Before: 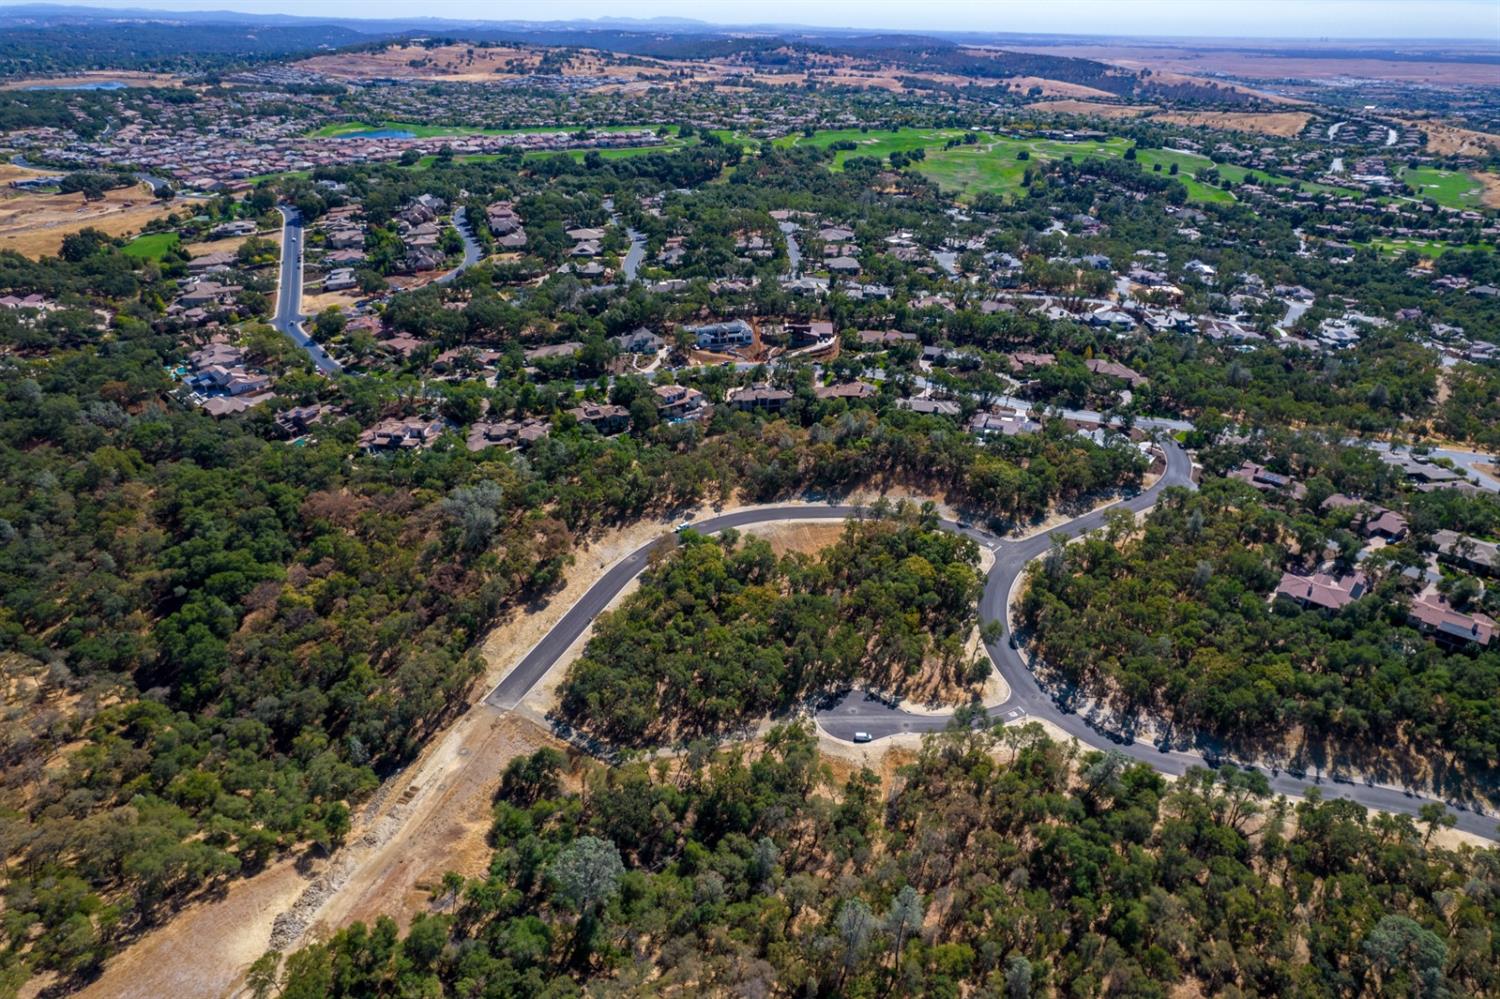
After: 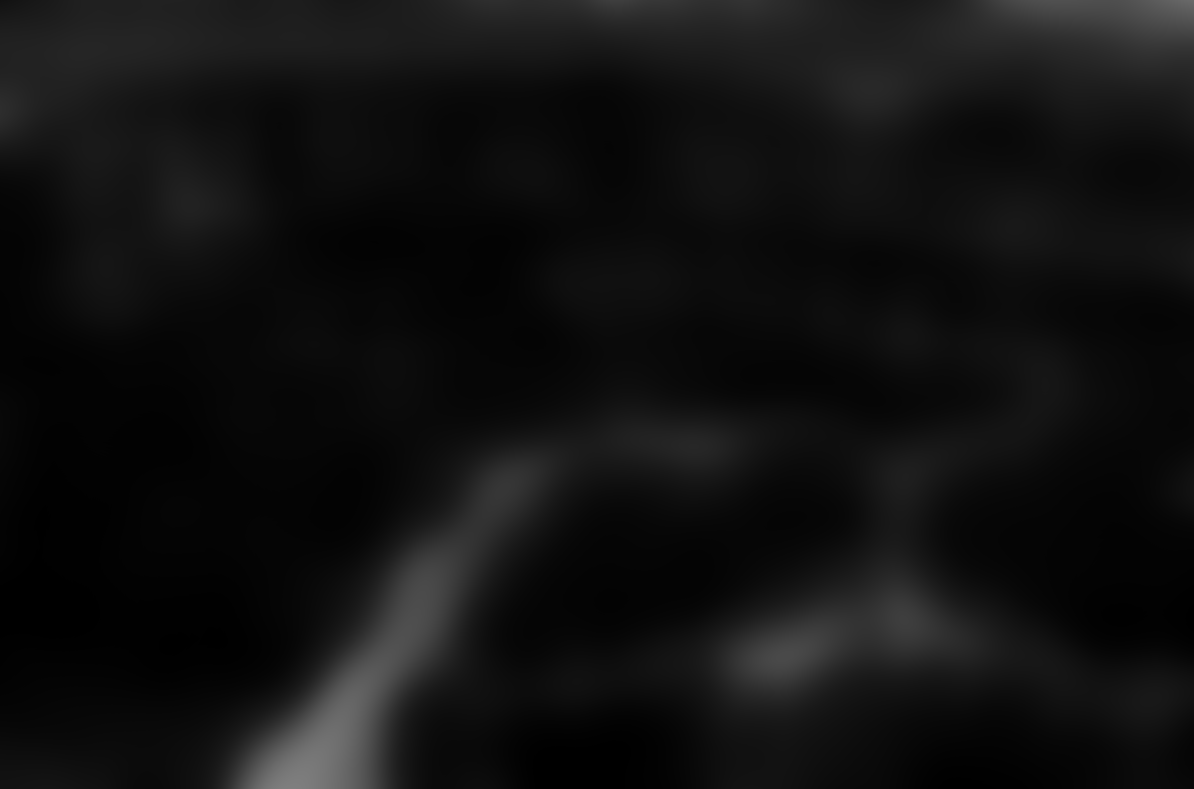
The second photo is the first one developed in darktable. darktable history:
crop: left 9.929%, top 3.475%, right 9.188%, bottom 9.529%
local contrast: on, module defaults
sharpen: on, module defaults
rotate and perspective: rotation -0.013°, lens shift (vertical) -0.027, lens shift (horizontal) 0.178, crop left 0.016, crop right 0.989, crop top 0.082, crop bottom 0.918
base curve: curves: ch0 [(0, 0) (0.303, 0.277) (1, 1)]
lowpass: radius 31.92, contrast 1.72, brightness -0.98, saturation 0.94
monochrome: a 32, b 64, size 2.3, highlights 1
